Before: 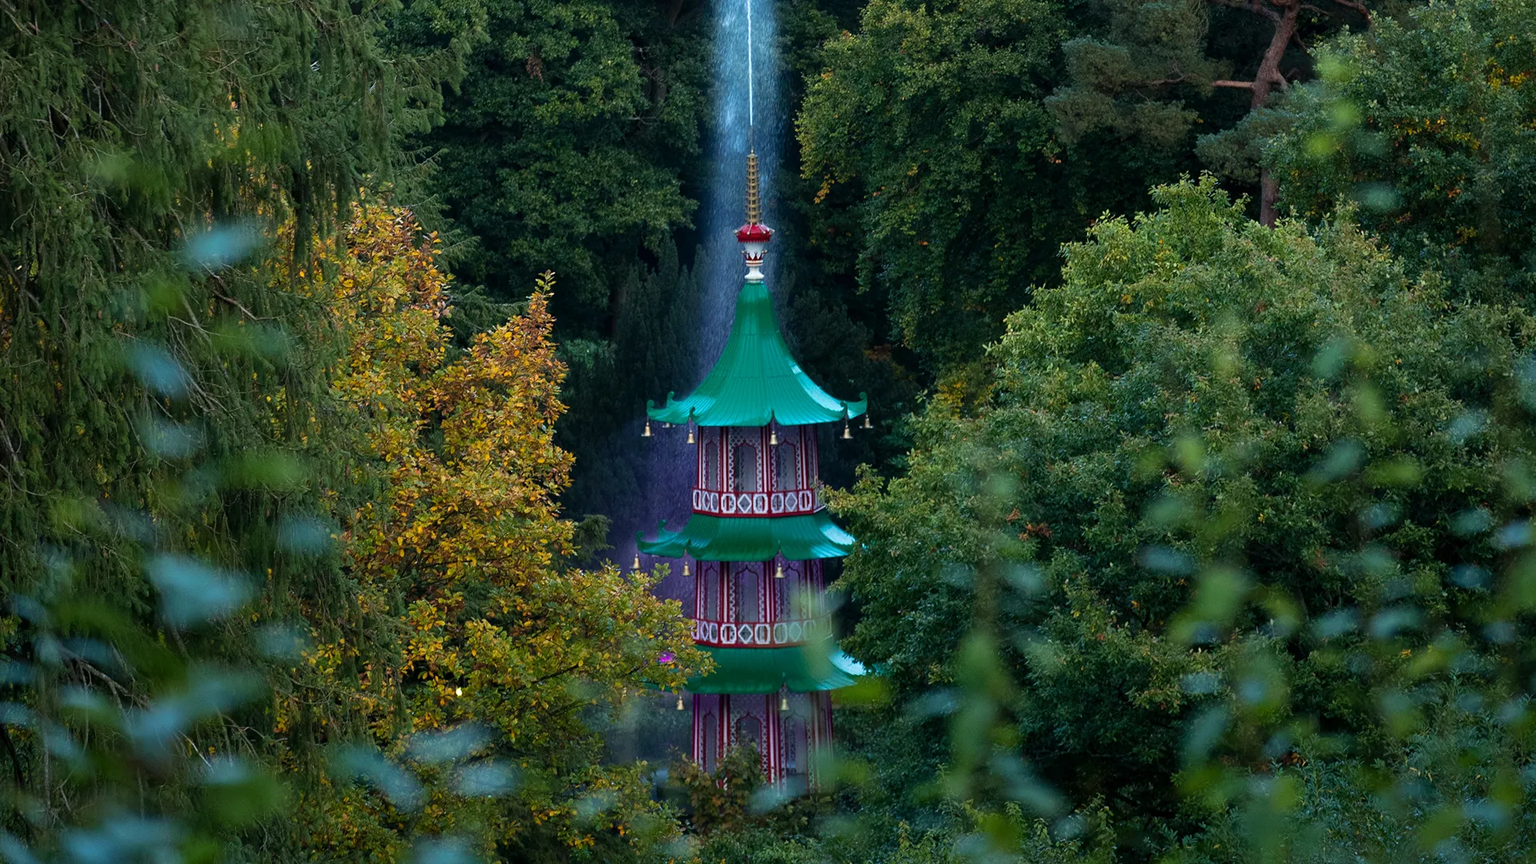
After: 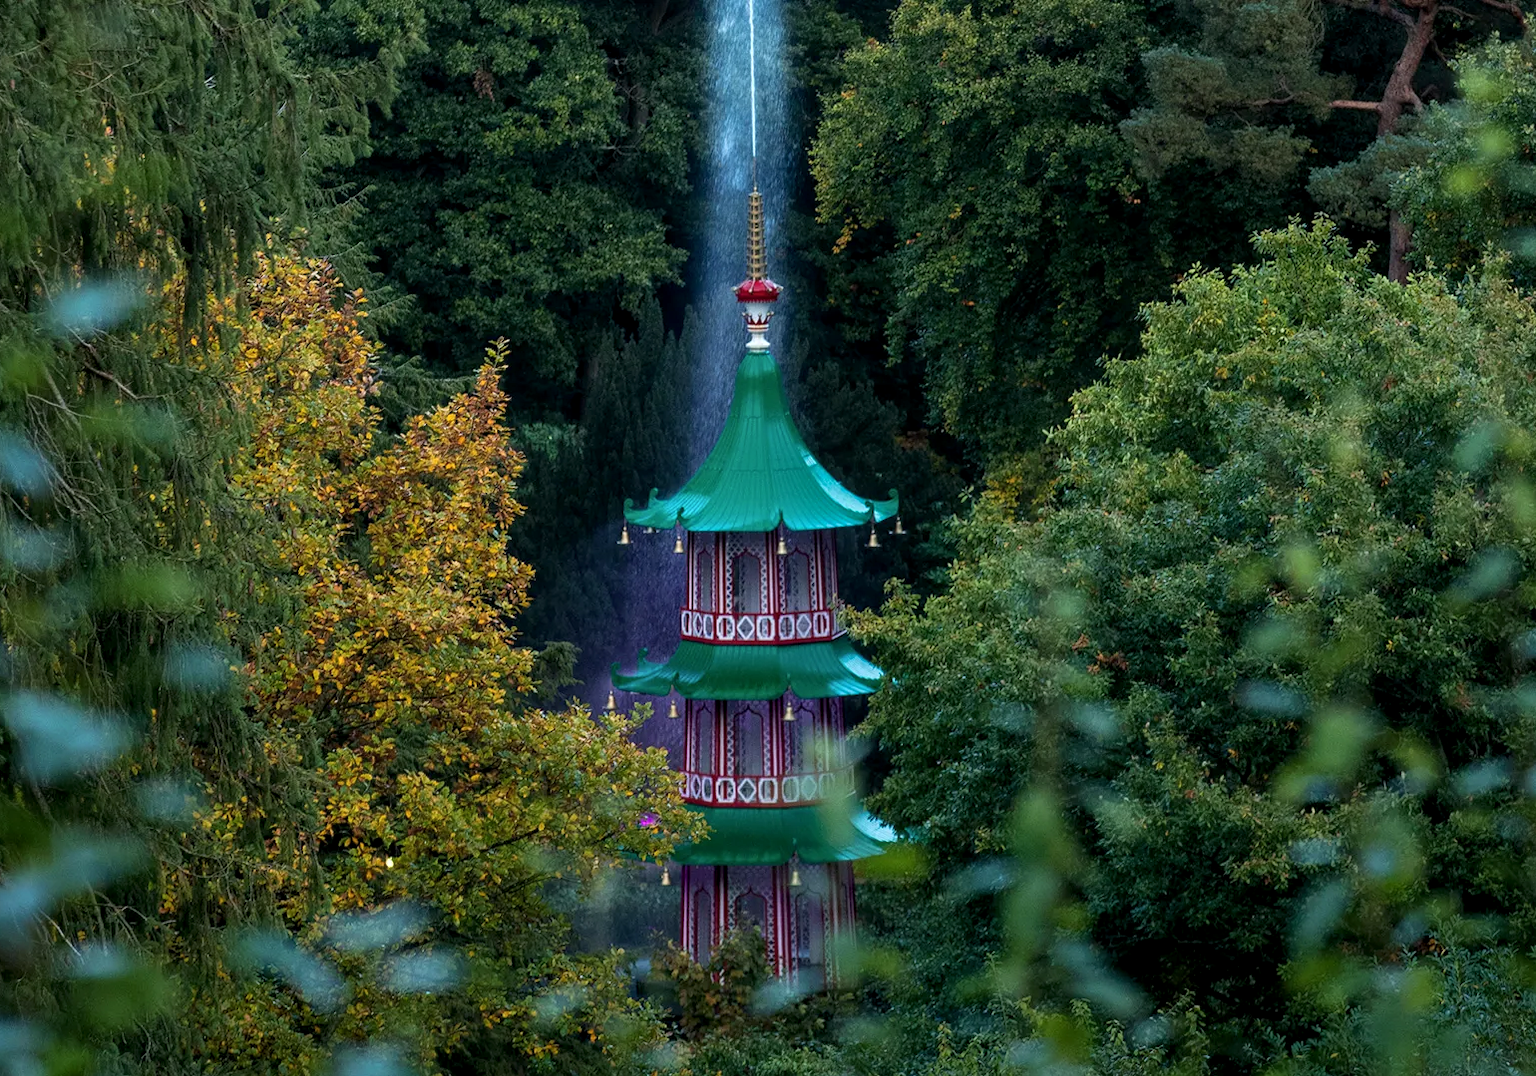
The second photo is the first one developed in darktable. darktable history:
local contrast: on, module defaults
crop and rotate: left 9.548%, right 10.229%
